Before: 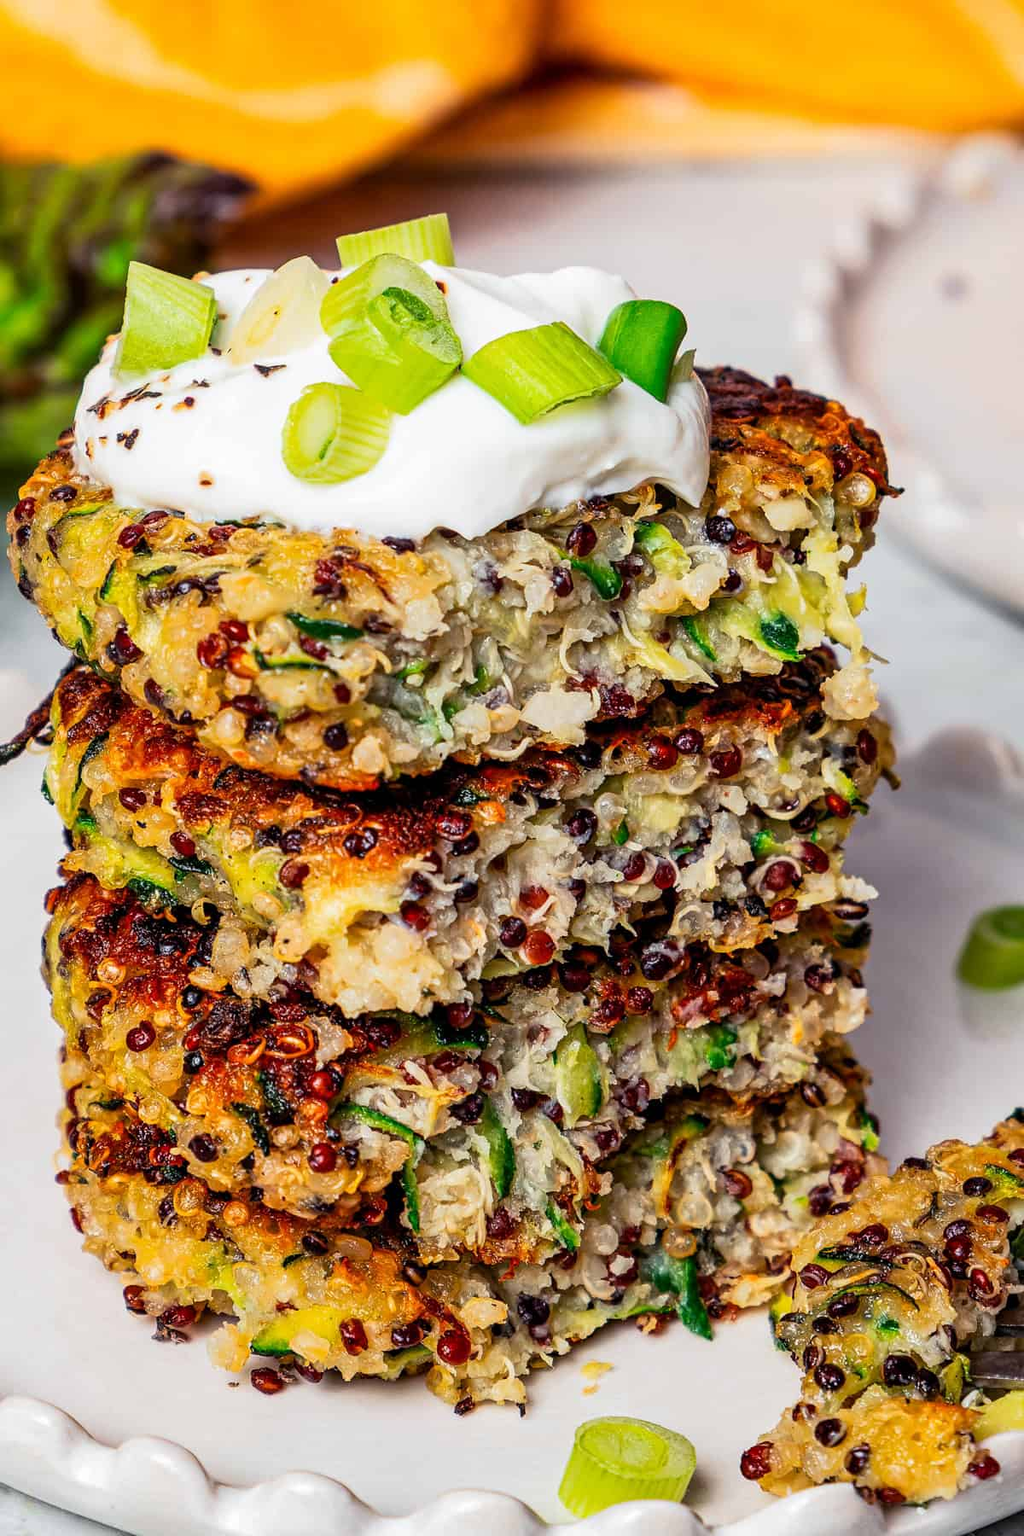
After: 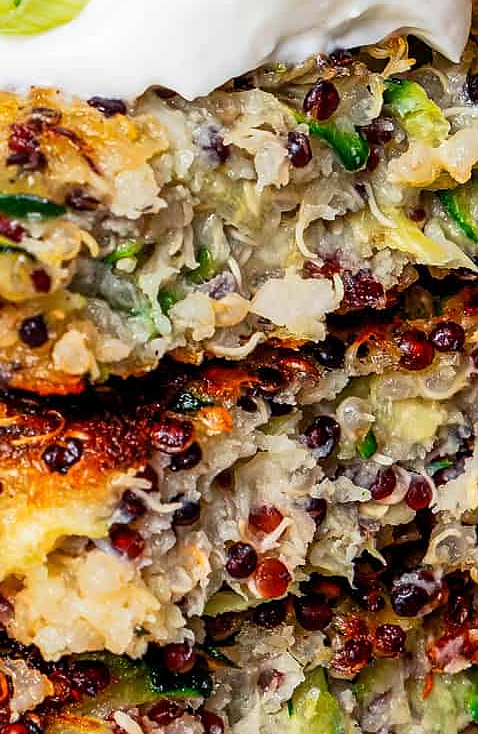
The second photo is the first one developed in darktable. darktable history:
sharpen: radius 1.003
crop: left 30.035%, top 29.567%, right 30.126%, bottom 29.646%
color correction: highlights a* 0.042, highlights b* -0.406
